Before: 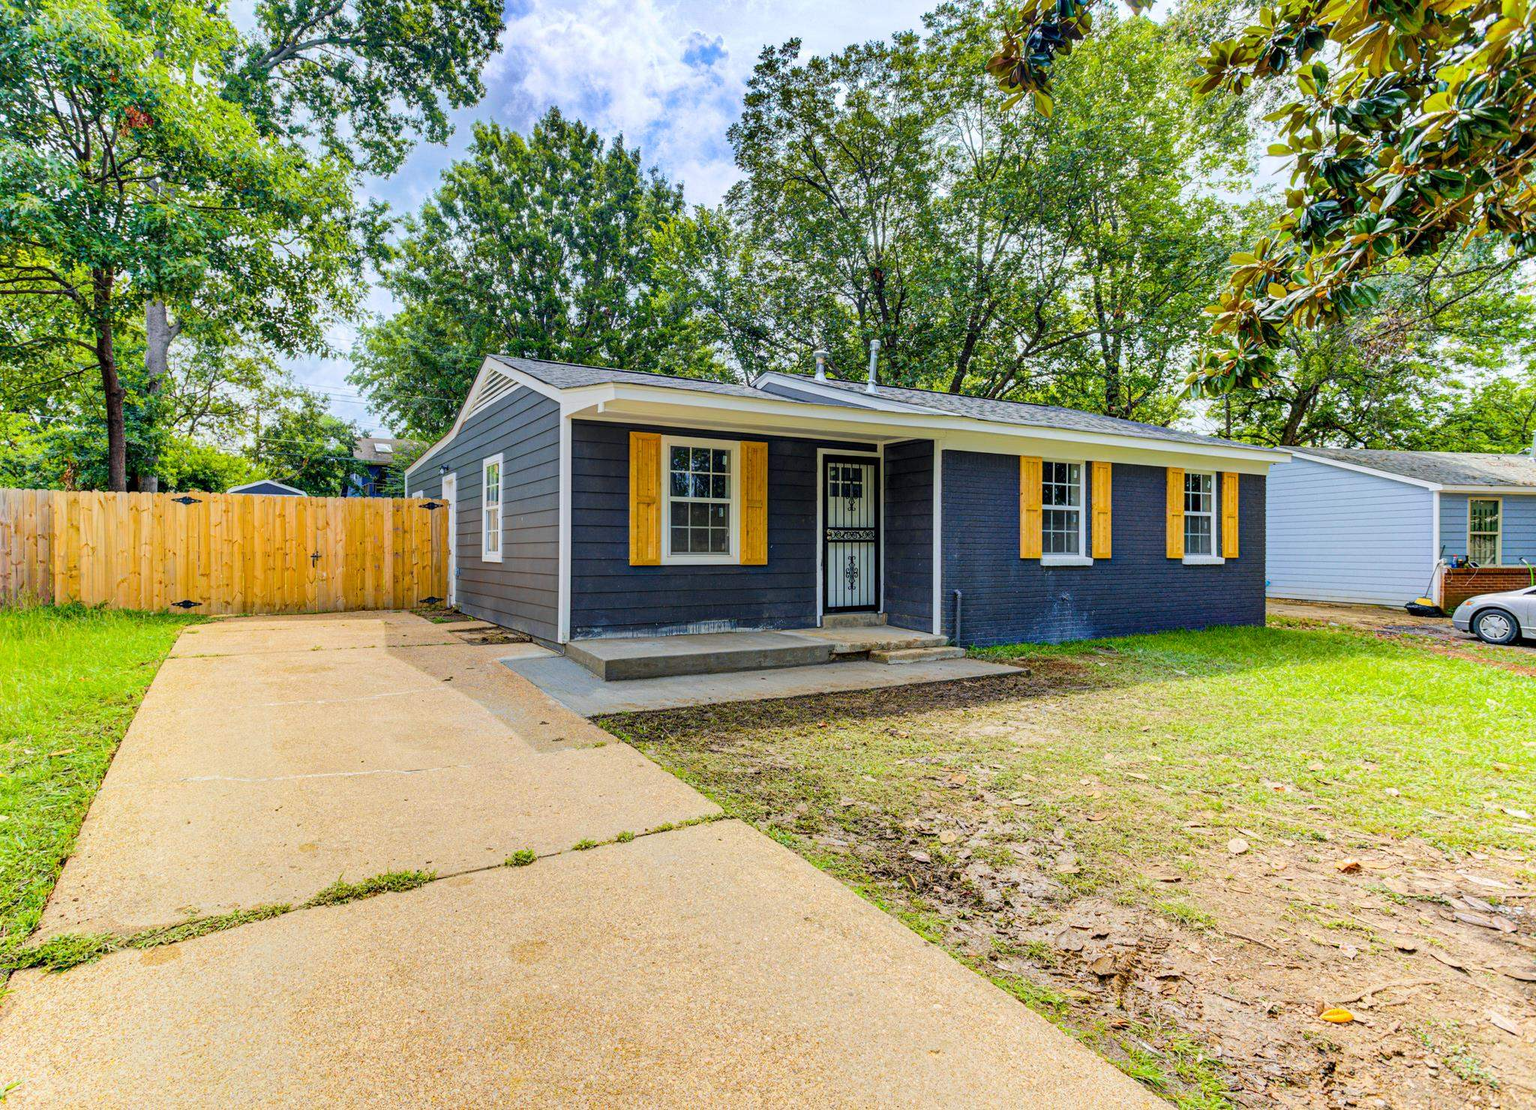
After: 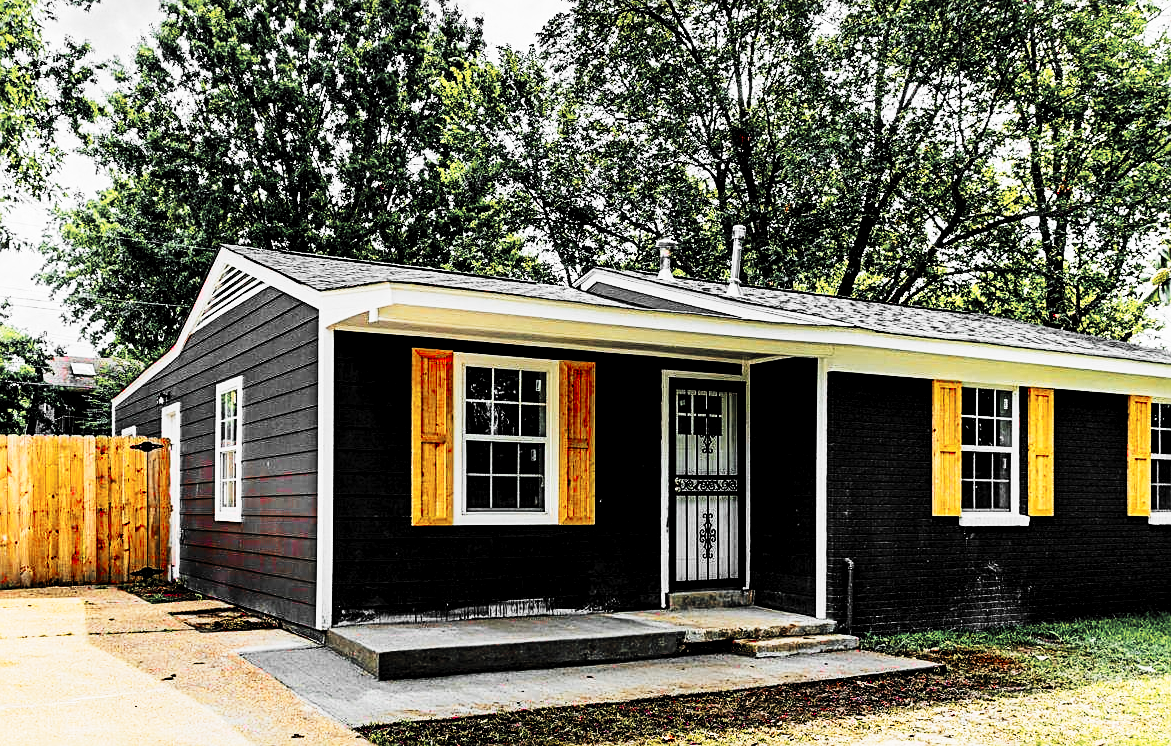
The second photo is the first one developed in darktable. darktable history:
crop: left 20.932%, top 15.471%, right 21.848%, bottom 34.081%
sharpen: on, module defaults
rgb levels: levels [[0.029, 0.461, 0.922], [0, 0.5, 1], [0, 0.5, 1]]
color zones: curves: ch1 [(0, 0.831) (0.08, 0.771) (0.157, 0.268) (0.241, 0.207) (0.562, -0.005) (0.714, -0.013) (0.876, 0.01) (1, 0.831)]
exposure: exposure -0.293 EV, compensate highlight preservation false
tone curve: curves: ch0 [(0, 0) (0.003, 0.001) (0.011, 0.005) (0.025, 0.009) (0.044, 0.014) (0.069, 0.018) (0.1, 0.025) (0.136, 0.029) (0.177, 0.042) (0.224, 0.064) (0.277, 0.107) (0.335, 0.182) (0.399, 0.3) (0.468, 0.462) (0.543, 0.639) (0.623, 0.802) (0.709, 0.916) (0.801, 0.963) (0.898, 0.988) (1, 1)], preserve colors none
color contrast: green-magenta contrast 1.69, blue-yellow contrast 1.49
